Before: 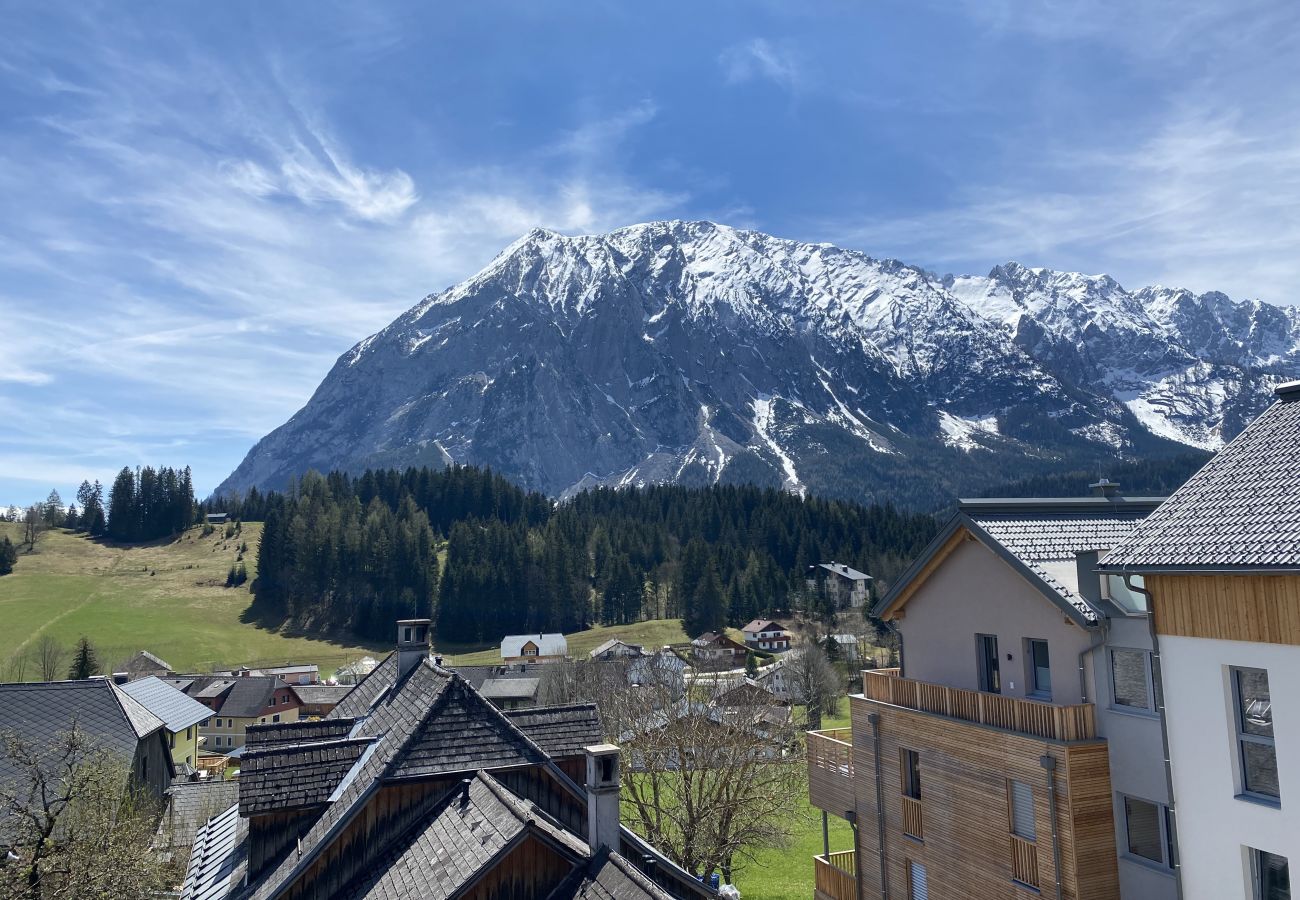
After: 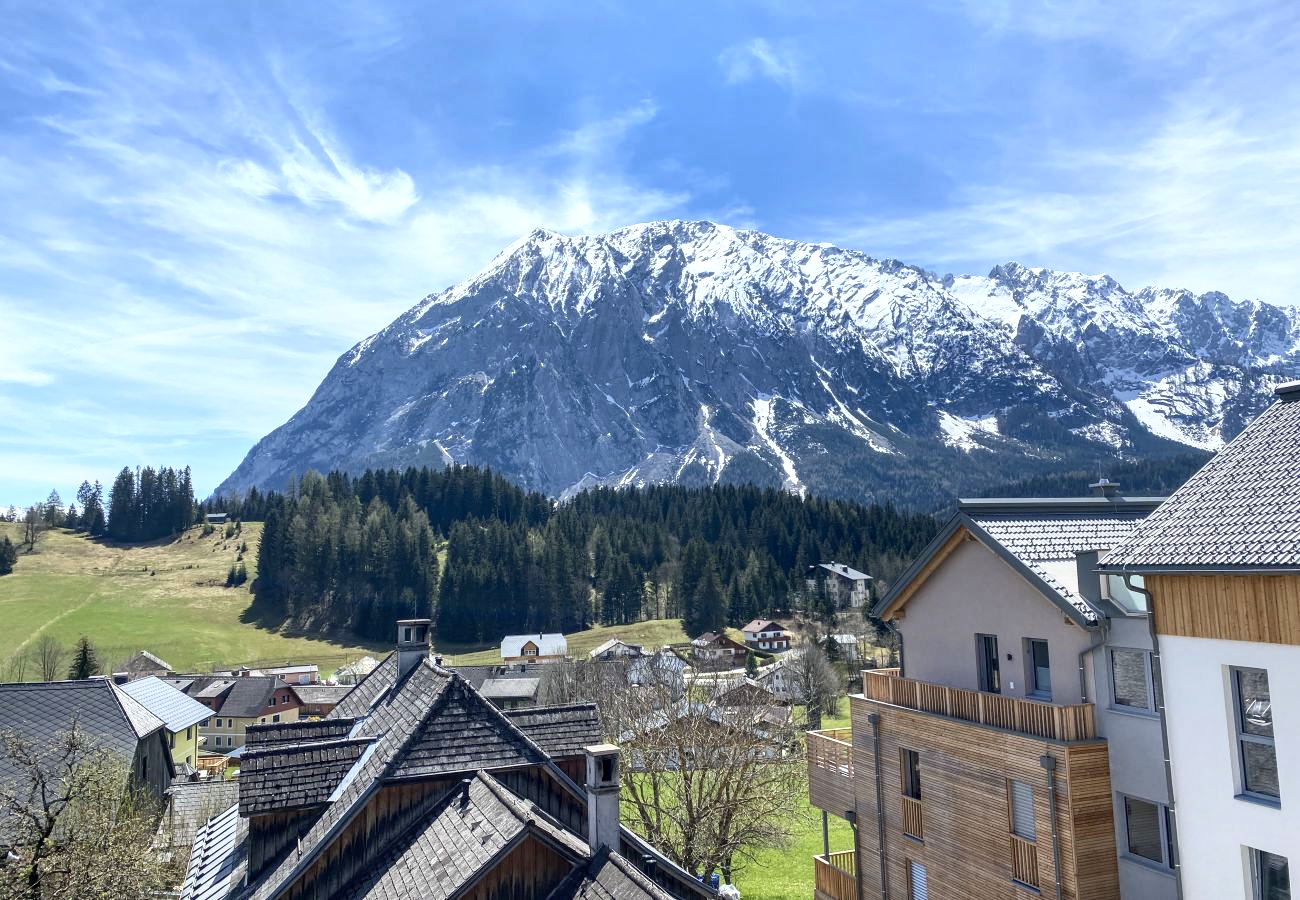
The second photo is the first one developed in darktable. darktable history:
base curve: curves: ch0 [(0, 0) (0.557, 0.834) (1, 1)]
local contrast: on, module defaults
